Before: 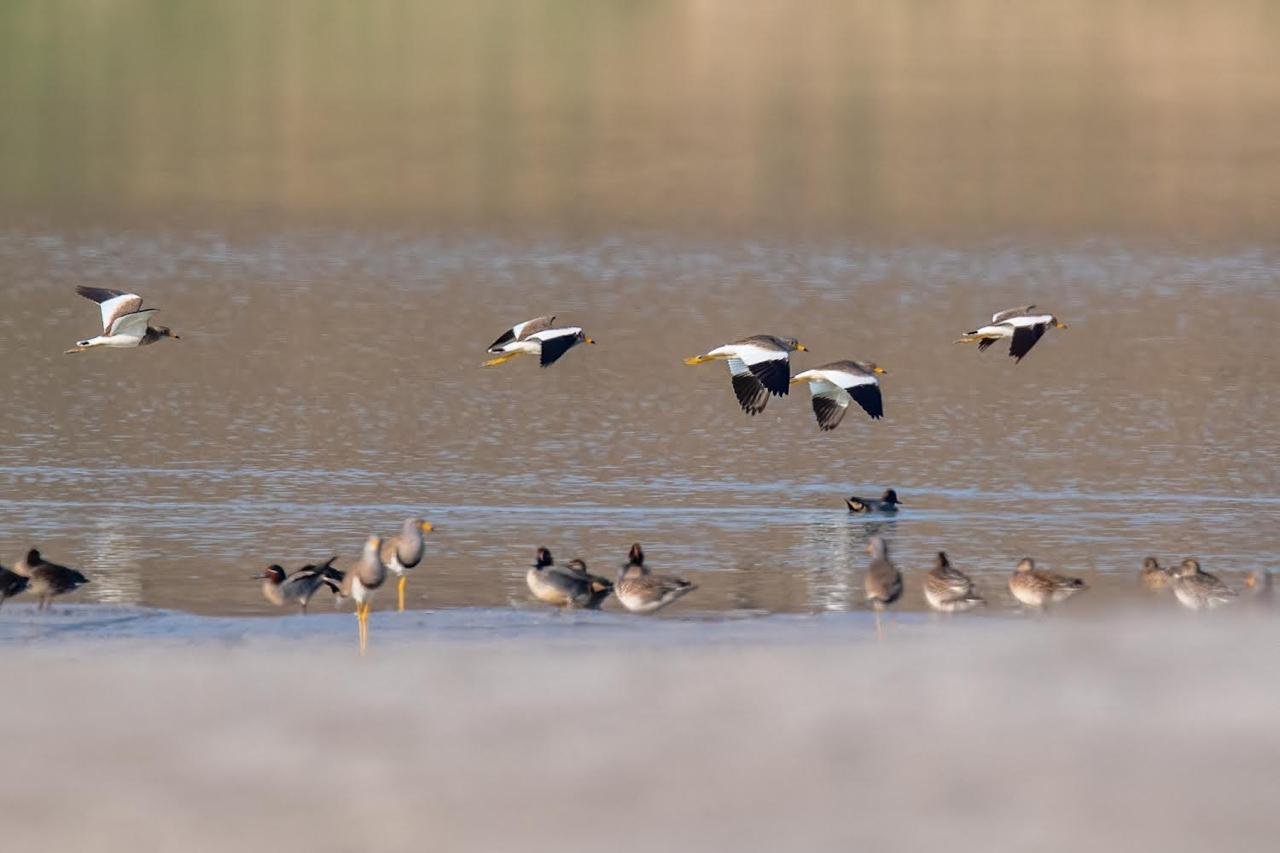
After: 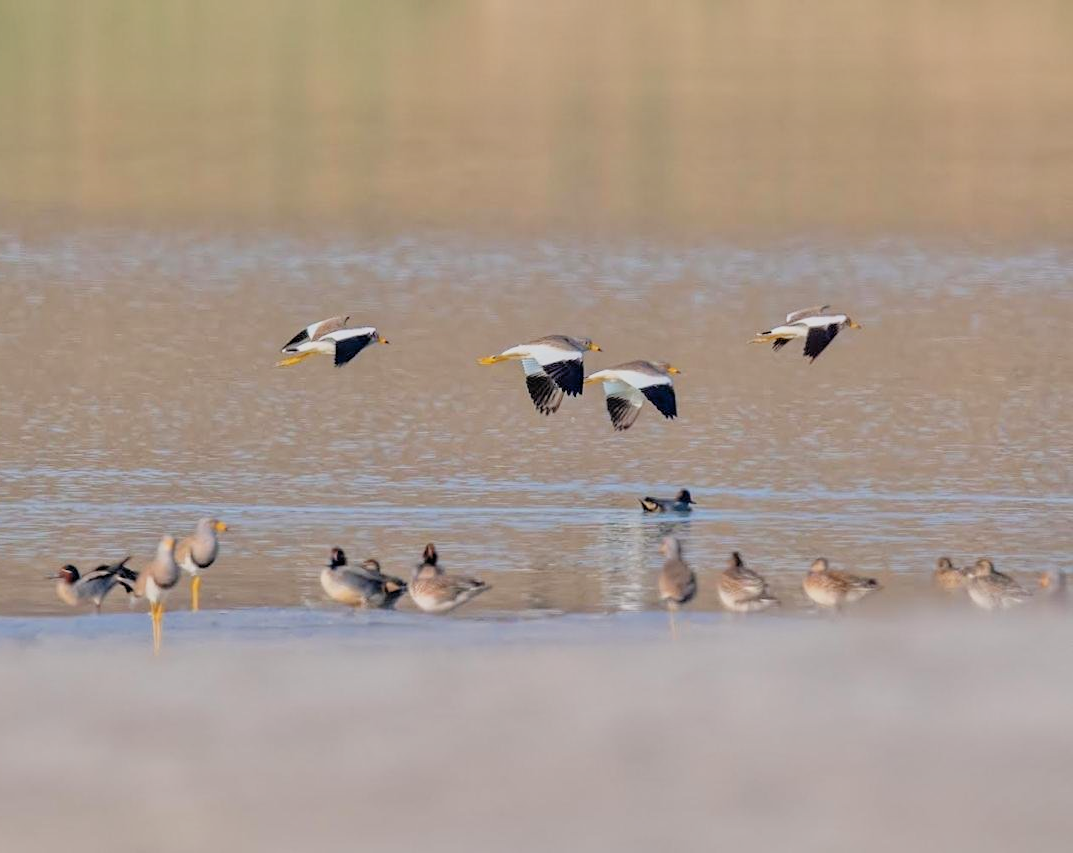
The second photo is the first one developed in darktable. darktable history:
vibrance: on, module defaults
tone equalizer: -7 EV 0.15 EV, -6 EV 0.6 EV, -5 EV 1.15 EV, -4 EV 1.33 EV, -3 EV 1.15 EV, -2 EV 0.6 EV, -1 EV 0.15 EV, mask exposure compensation -0.5 EV
crop: left 16.145%
filmic rgb: black relative exposure -7.65 EV, white relative exposure 4.56 EV, hardness 3.61, color science v6 (2022)
